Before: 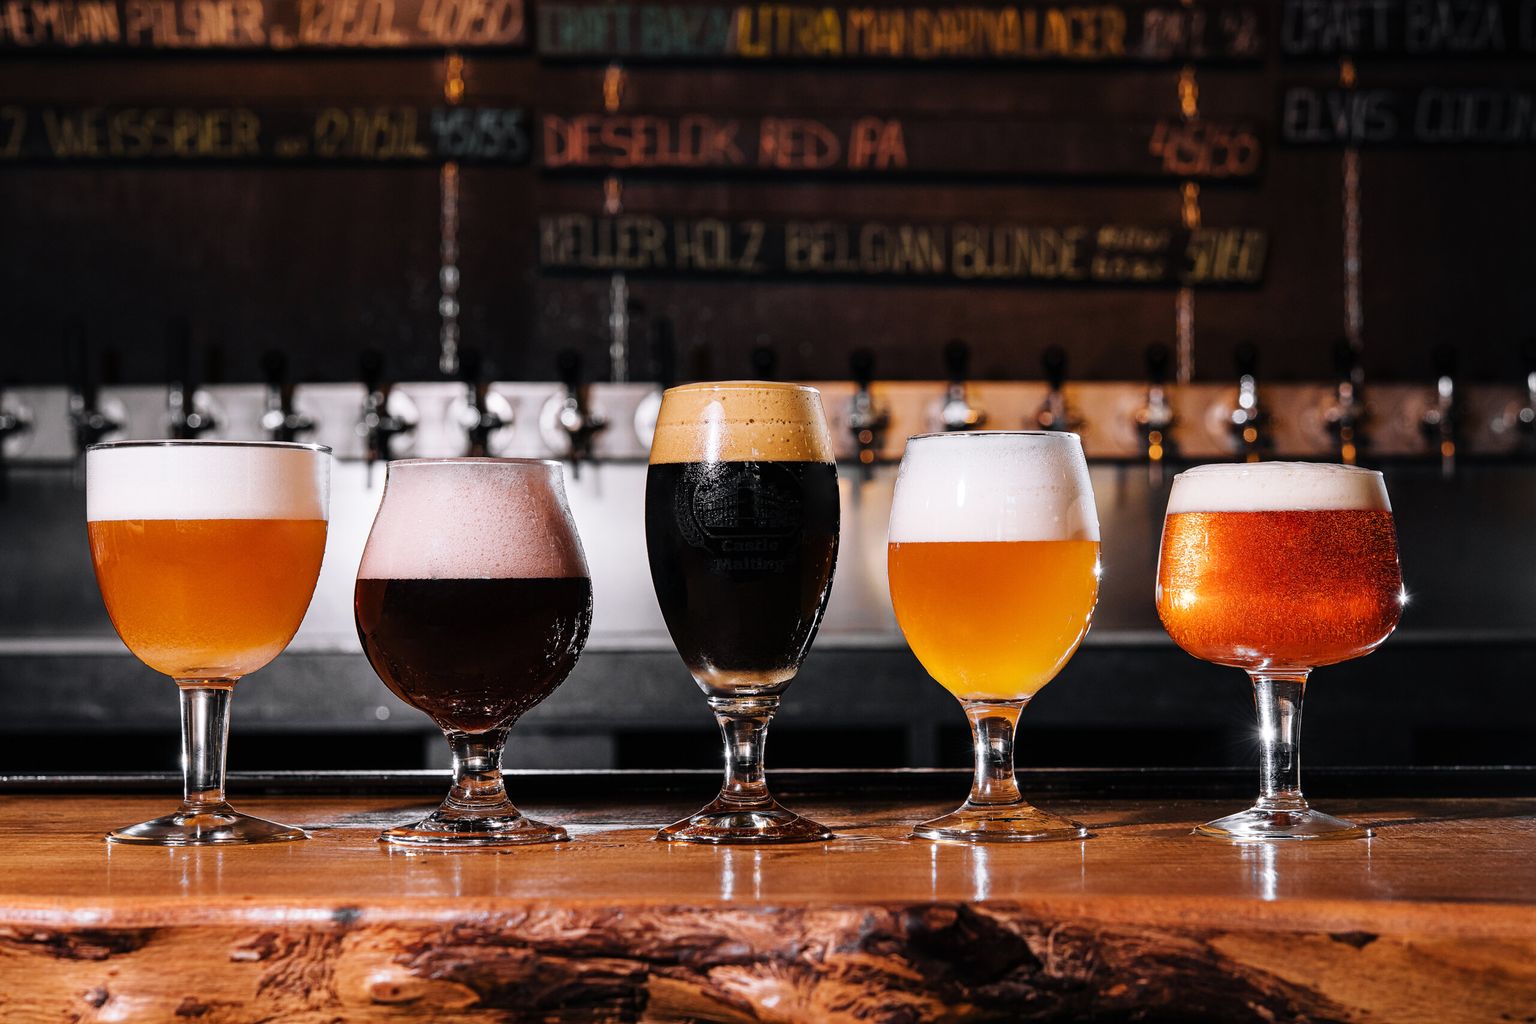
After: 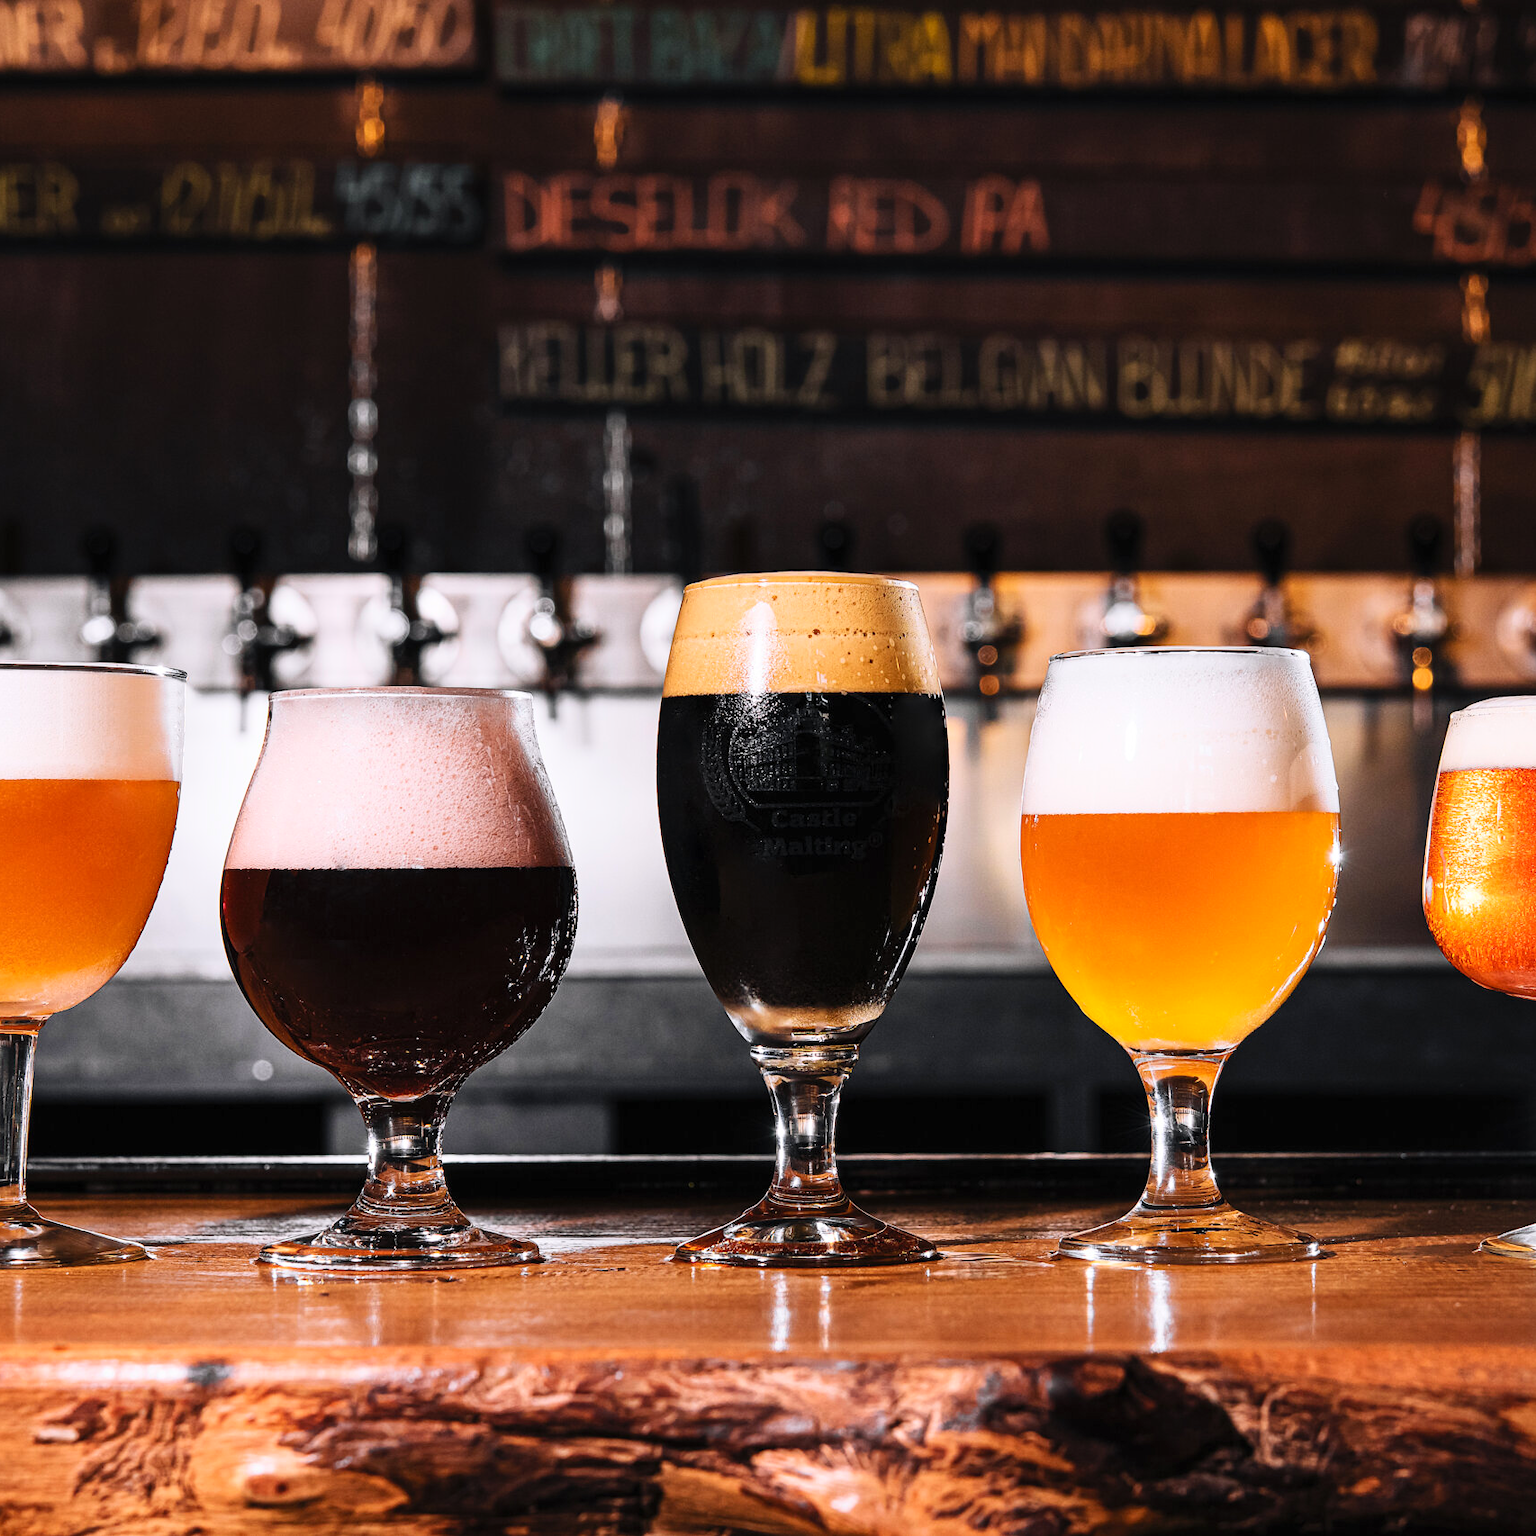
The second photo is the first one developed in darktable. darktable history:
contrast brightness saturation: contrast 0.2, brightness 0.15, saturation 0.14
crop and rotate: left 13.537%, right 19.796%
